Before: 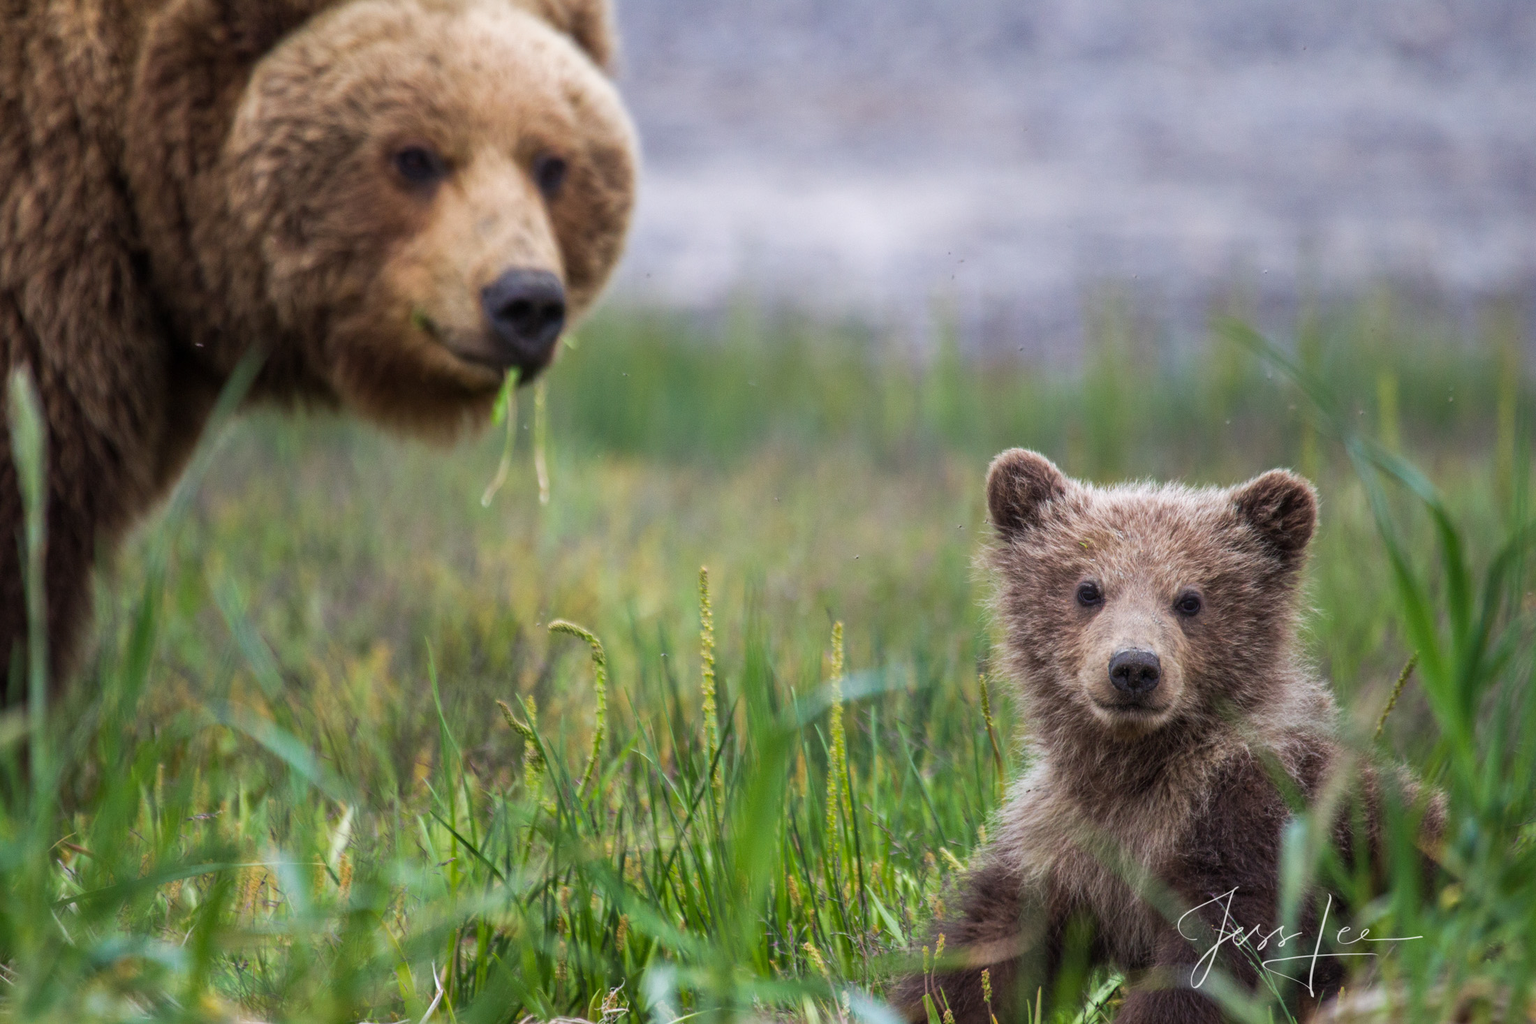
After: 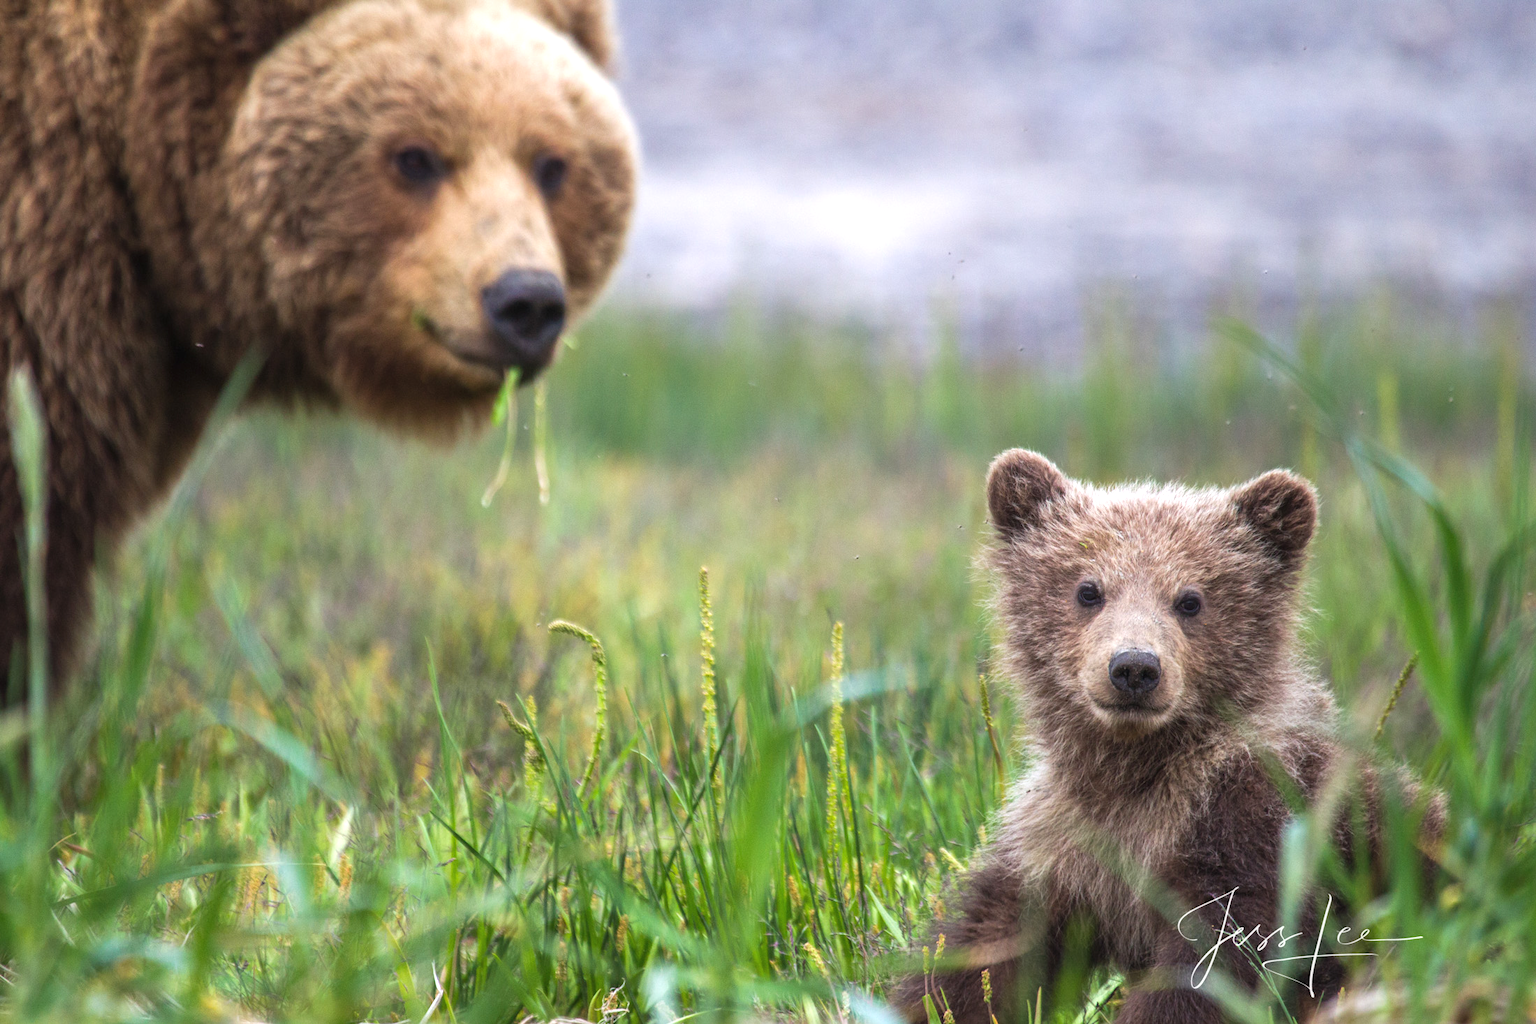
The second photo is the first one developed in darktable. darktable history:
exposure: black level correction -0.002, exposure 0.545 EV, compensate highlight preservation false
